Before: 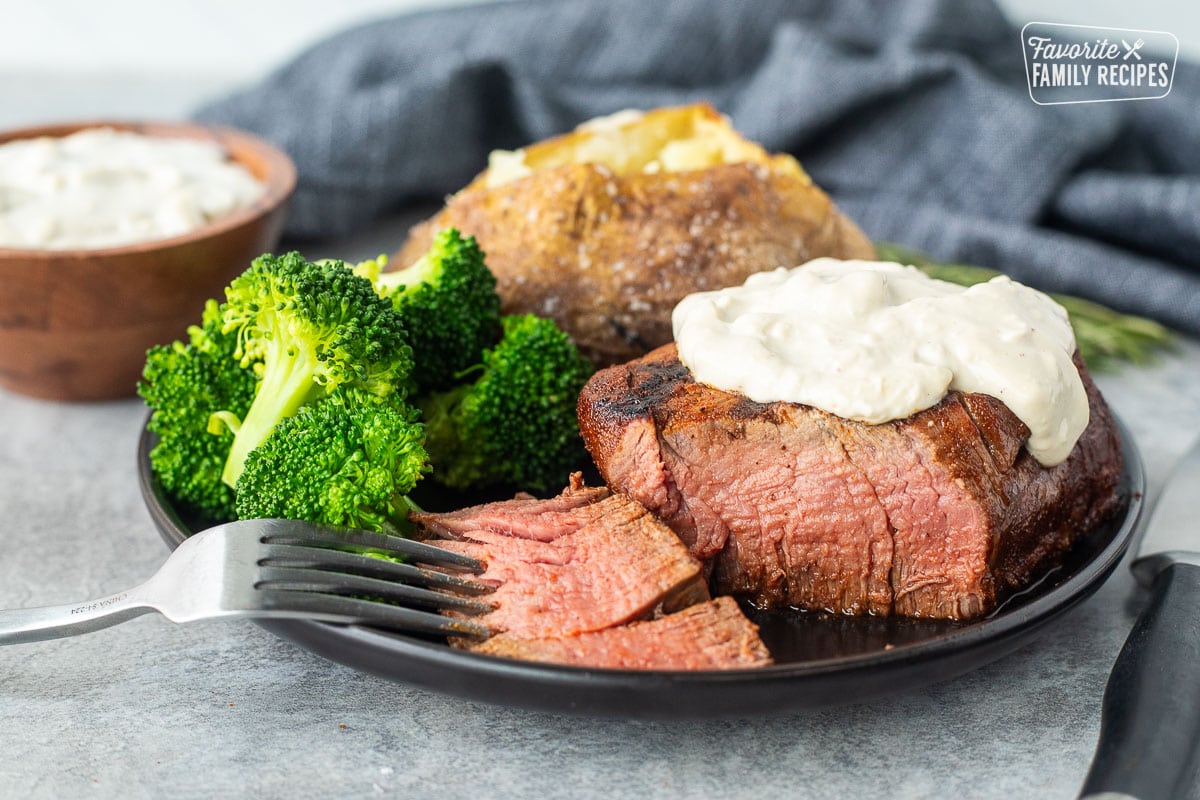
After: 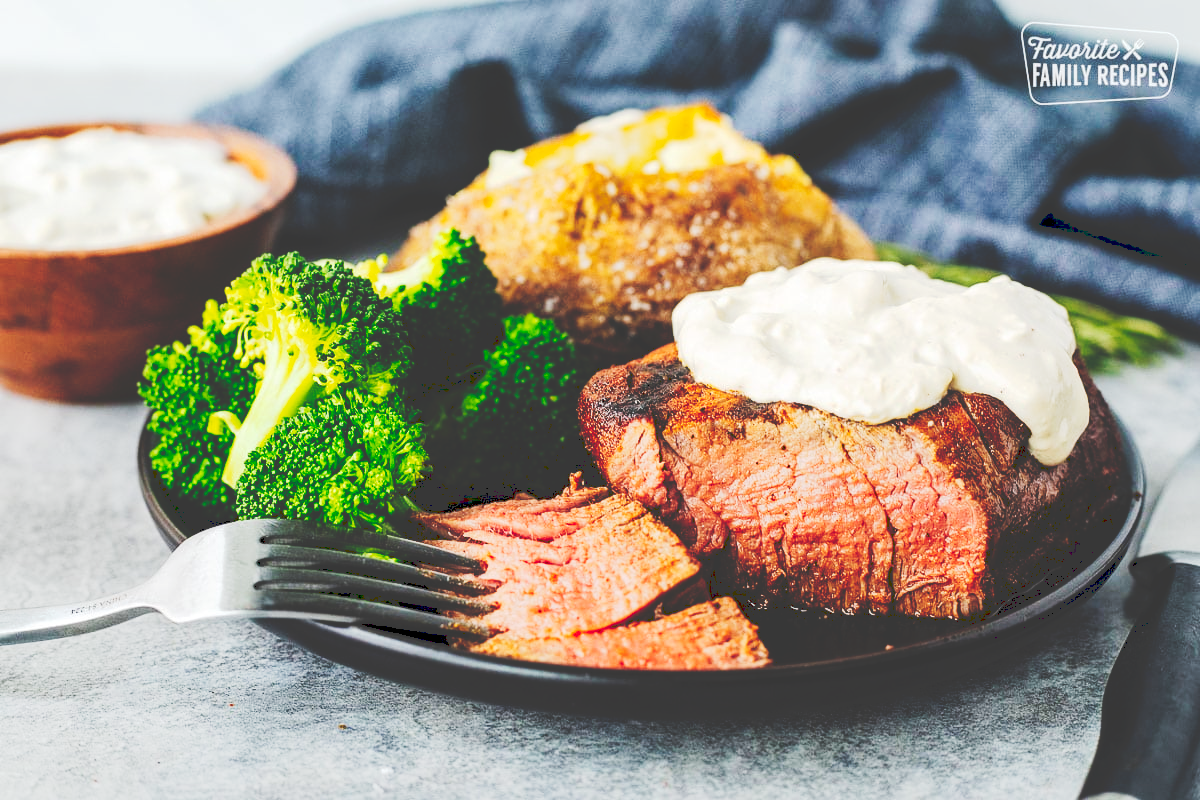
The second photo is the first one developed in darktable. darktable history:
tone curve: curves: ch0 [(0, 0) (0.003, 0.231) (0.011, 0.231) (0.025, 0.231) (0.044, 0.231) (0.069, 0.231) (0.1, 0.234) (0.136, 0.239) (0.177, 0.243) (0.224, 0.247) (0.277, 0.265) (0.335, 0.311) (0.399, 0.389) (0.468, 0.507) (0.543, 0.634) (0.623, 0.74) (0.709, 0.83) (0.801, 0.889) (0.898, 0.93) (1, 1)], preserve colors none
haze removal: compatibility mode true, adaptive false
